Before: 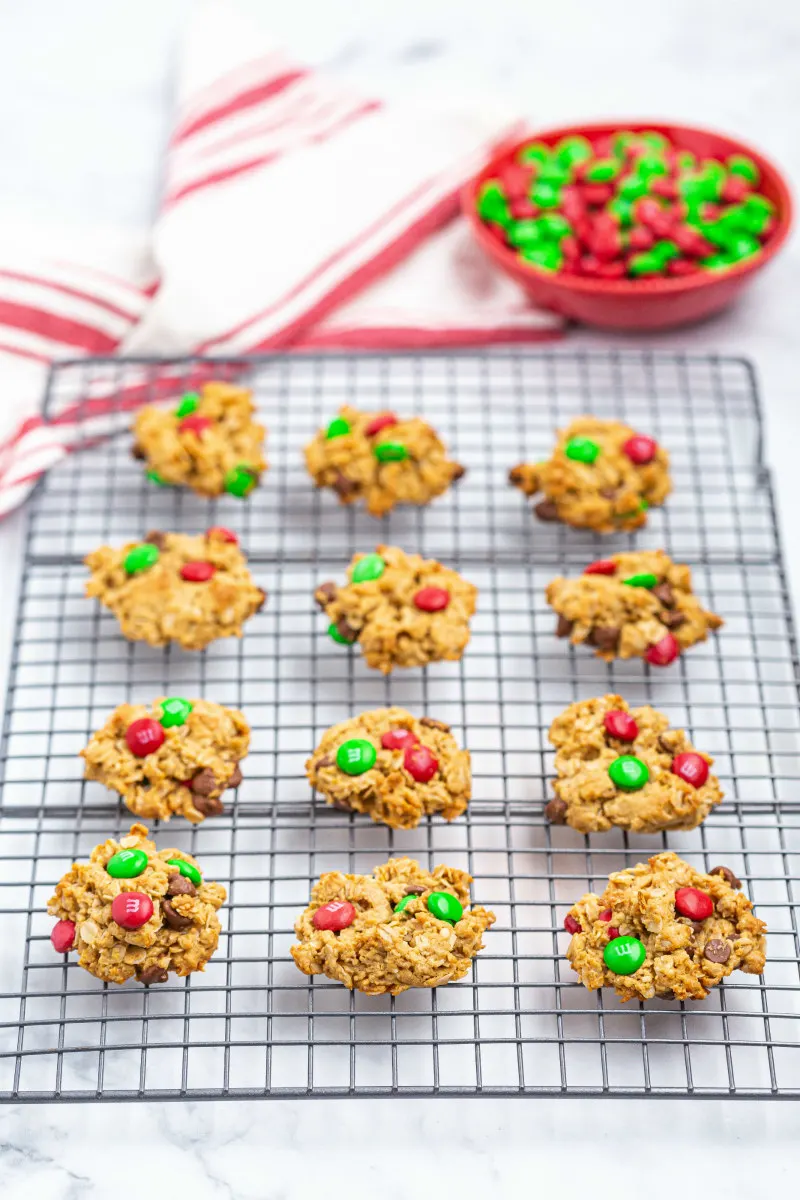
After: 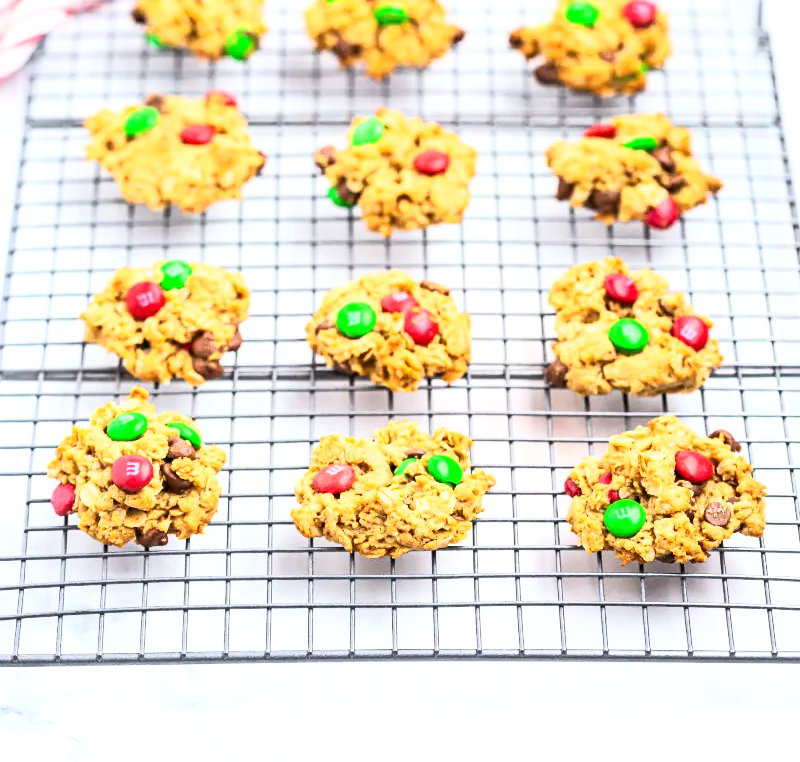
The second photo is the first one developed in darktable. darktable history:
tone equalizer: -8 EV -0.417 EV, -7 EV -0.389 EV, -6 EV -0.333 EV, -5 EV -0.222 EV, -3 EV 0.222 EV, -2 EV 0.333 EV, -1 EV 0.389 EV, +0 EV 0.417 EV, edges refinement/feathering 500, mask exposure compensation -1.57 EV, preserve details no
base curve: curves: ch0 [(0, 0) (0.005, 0.002) (0.193, 0.295) (0.399, 0.664) (0.75, 0.928) (1, 1)]
crop and rotate: top 36.435%
